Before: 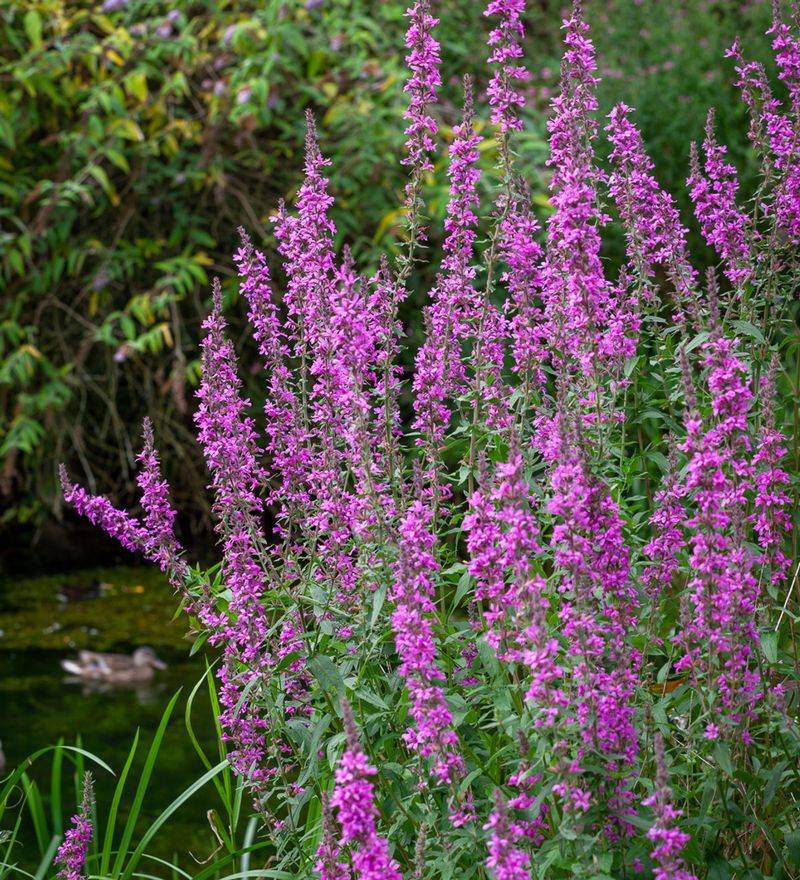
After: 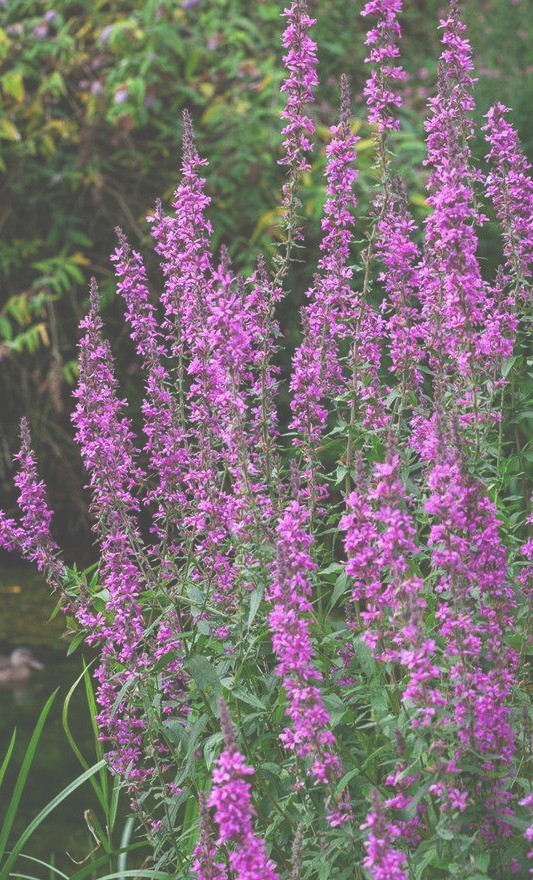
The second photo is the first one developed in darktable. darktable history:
exposure: black level correction -0.062, exposure -0.05 EV, compensate highlight preservation false
crop: left 15.419%, right 17.914%
